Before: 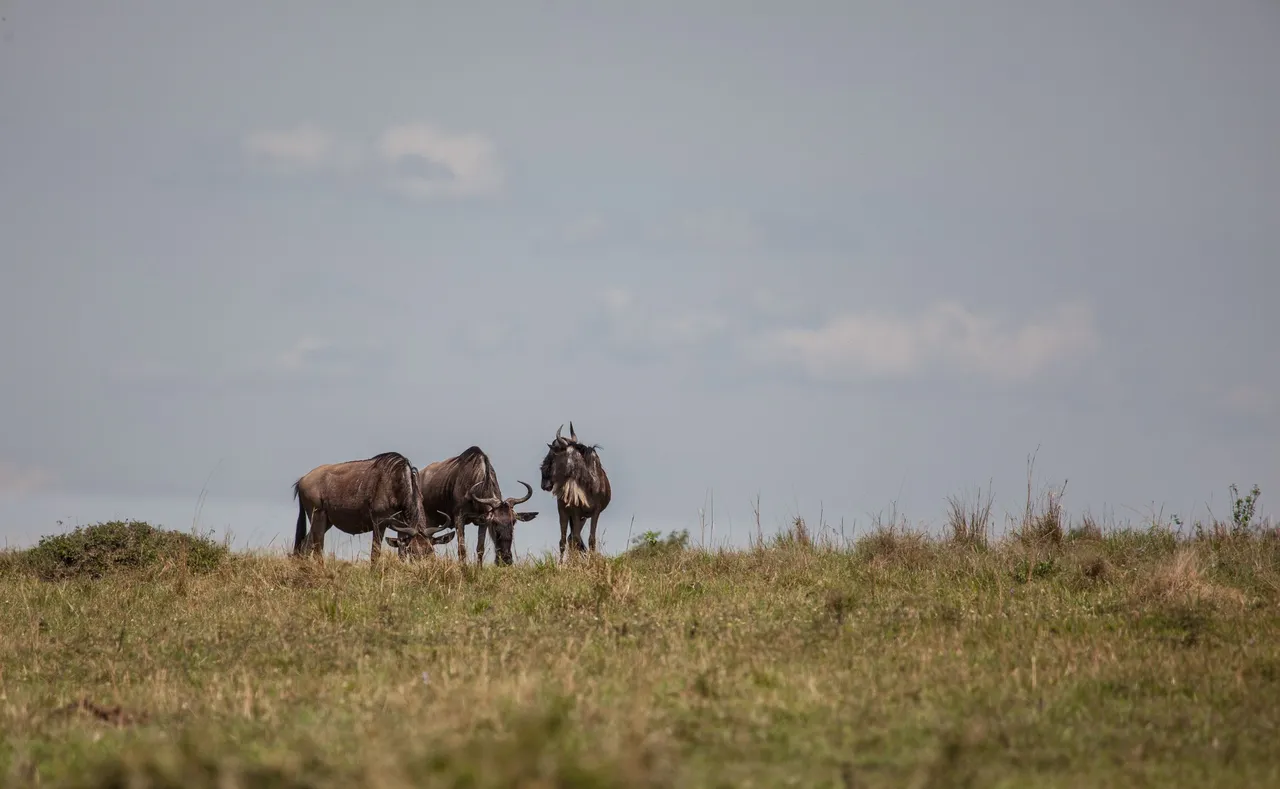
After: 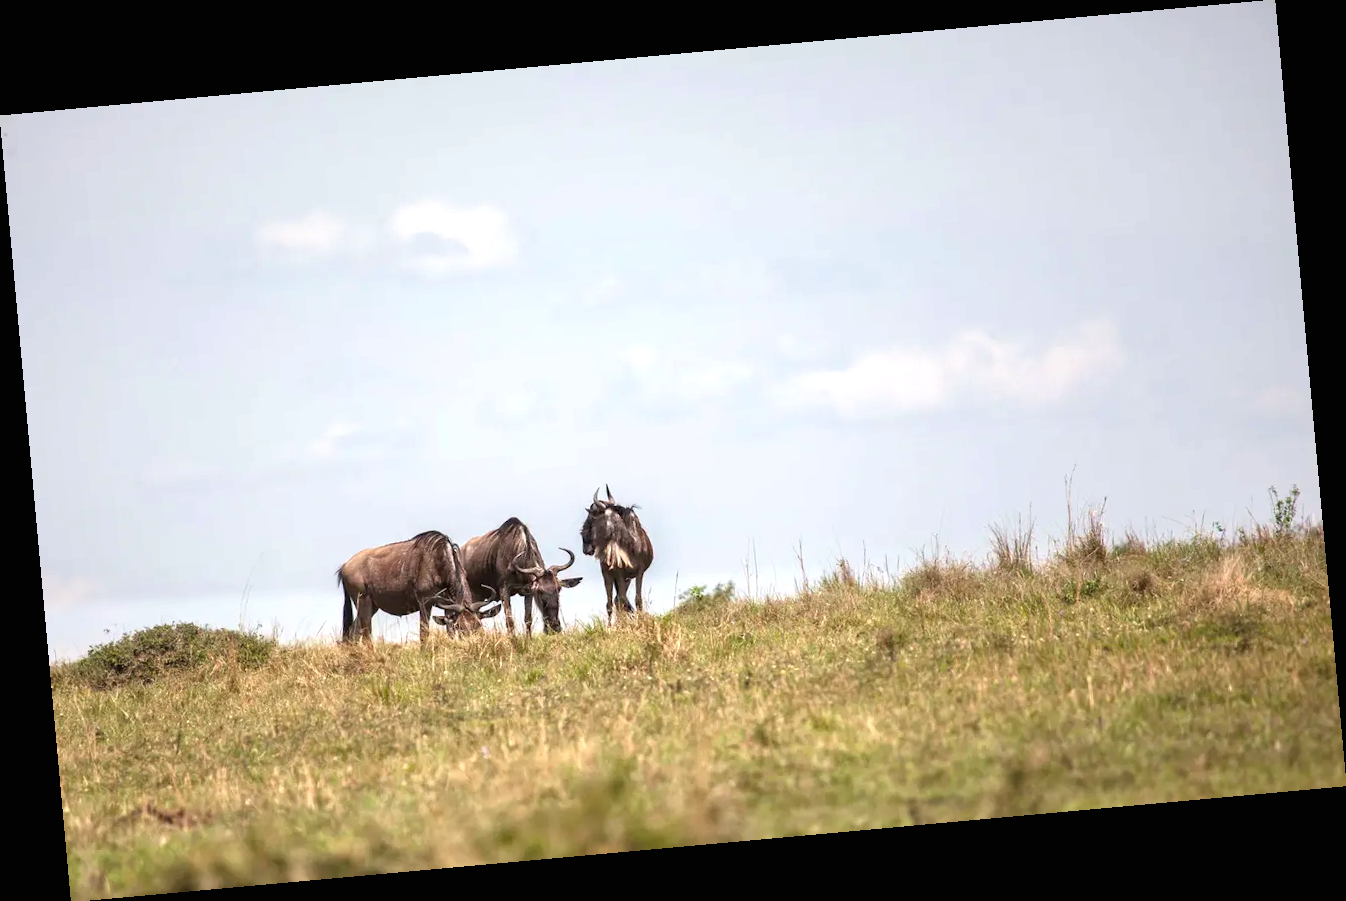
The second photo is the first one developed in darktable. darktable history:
exposure: black level correction 0, exposure 1.2 EV, compensate highlight preservation false
rotate and perspective: rotation -5.2°, automatic cropping off
